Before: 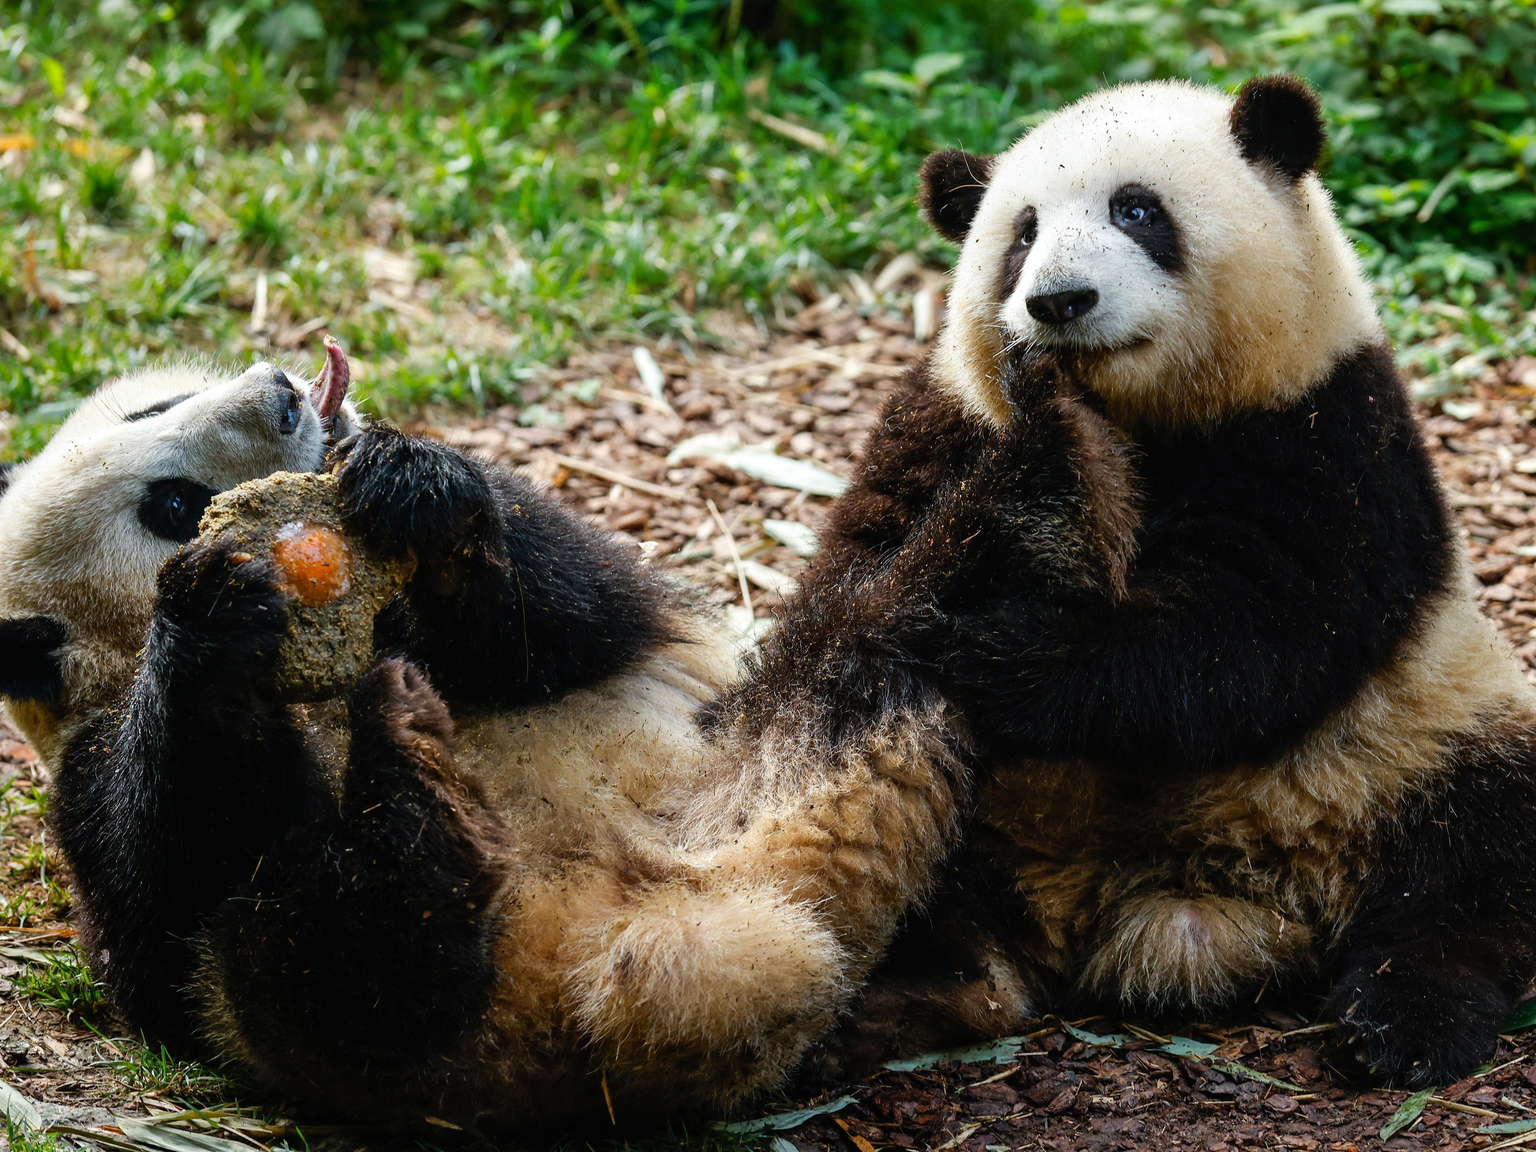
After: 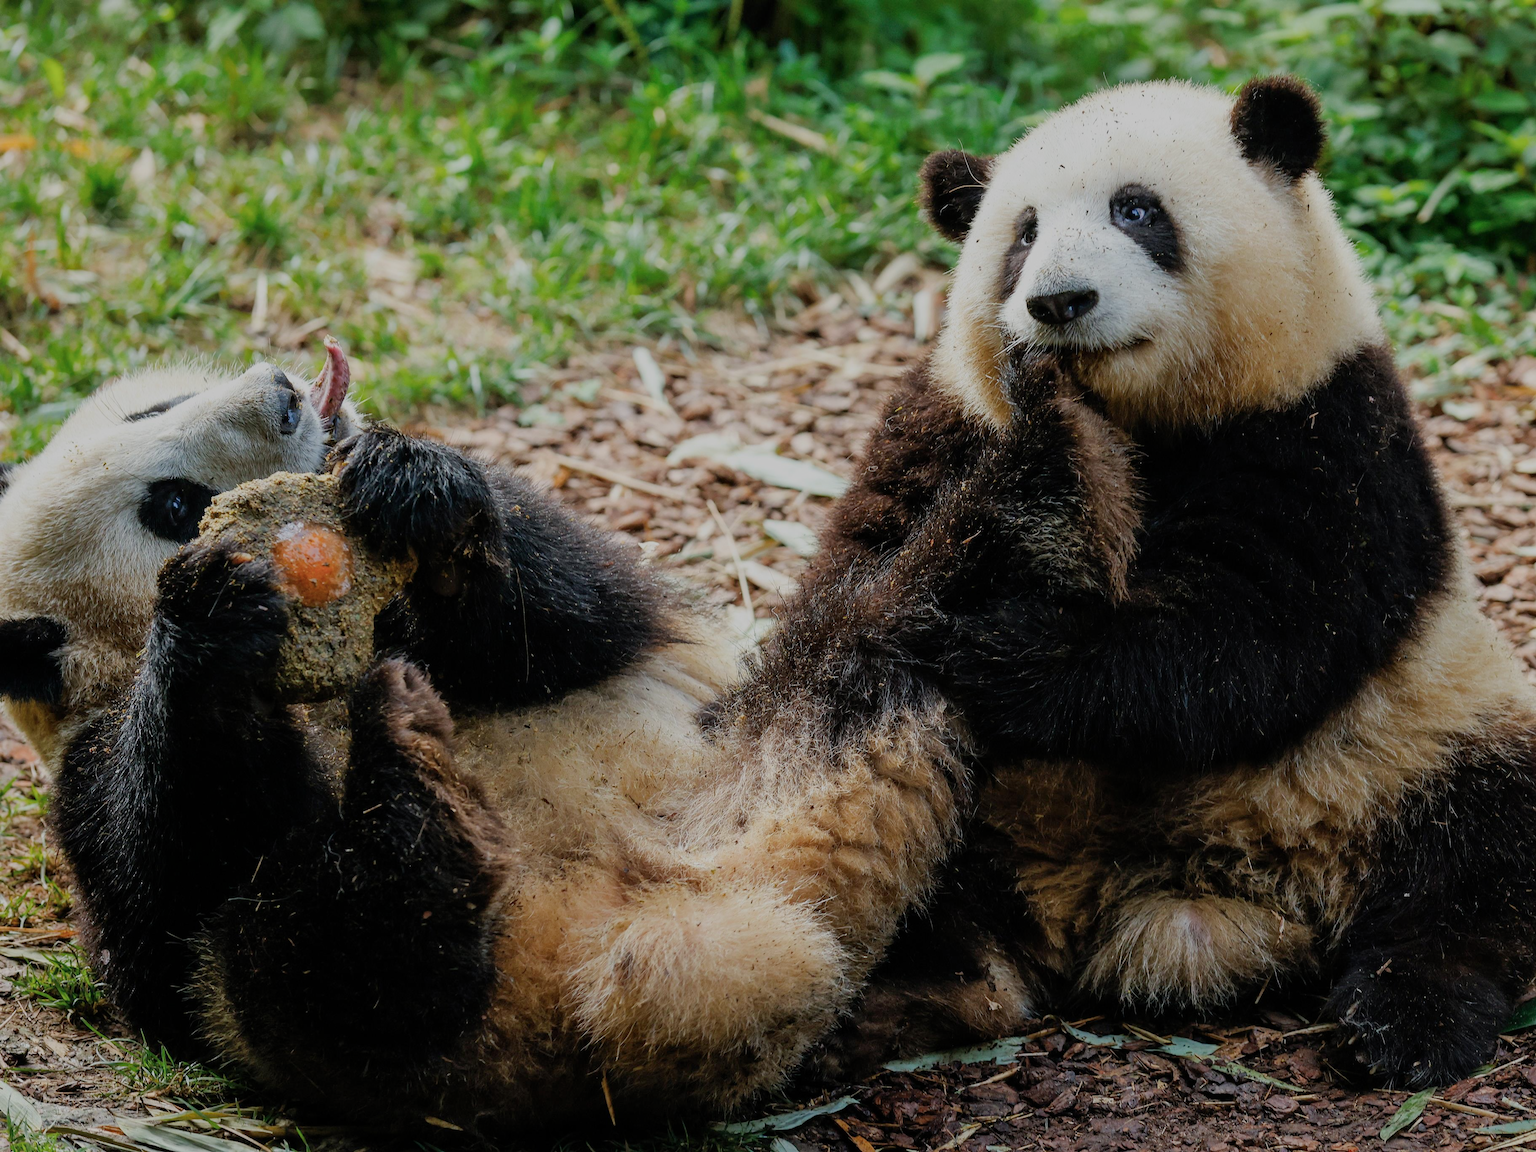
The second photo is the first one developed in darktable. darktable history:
filmic rgb: middle gray luminance 4.34%, black relative exposure -12.95 EV, white relative exposure 5.04 EV, target black luminance 0%, hardness 5.18, latitude 59.54%, contrast 0.751, highlights saturation mix 3.99%, shadows ↔ highlights balance 25.69%
